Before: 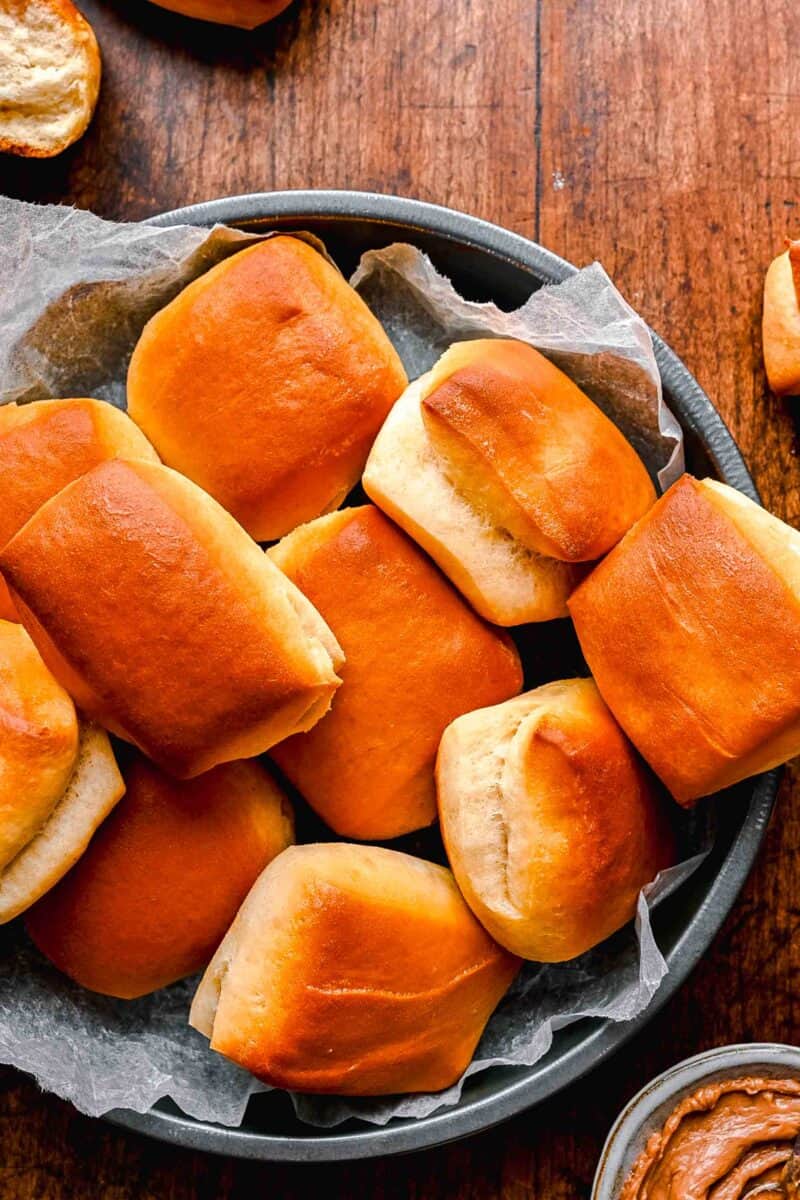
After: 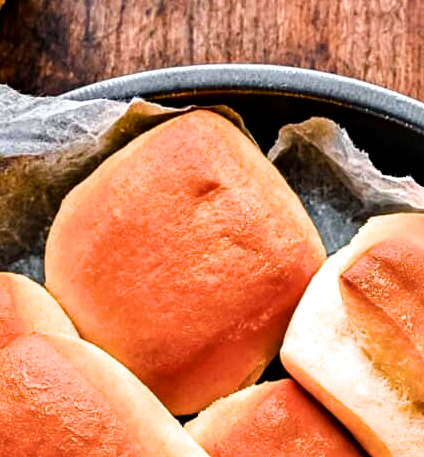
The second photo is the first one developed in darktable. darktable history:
filmic rgb: black relative exposure -8.02 EV, white relative exposure 2.18 EV, hardness 6.96
crop: left 10.374%, top 10.511%, right 36.535%, bottom 51.359%
haze removal: strength 0.286, distance 0.249, compatibility mode true, adaptive false
